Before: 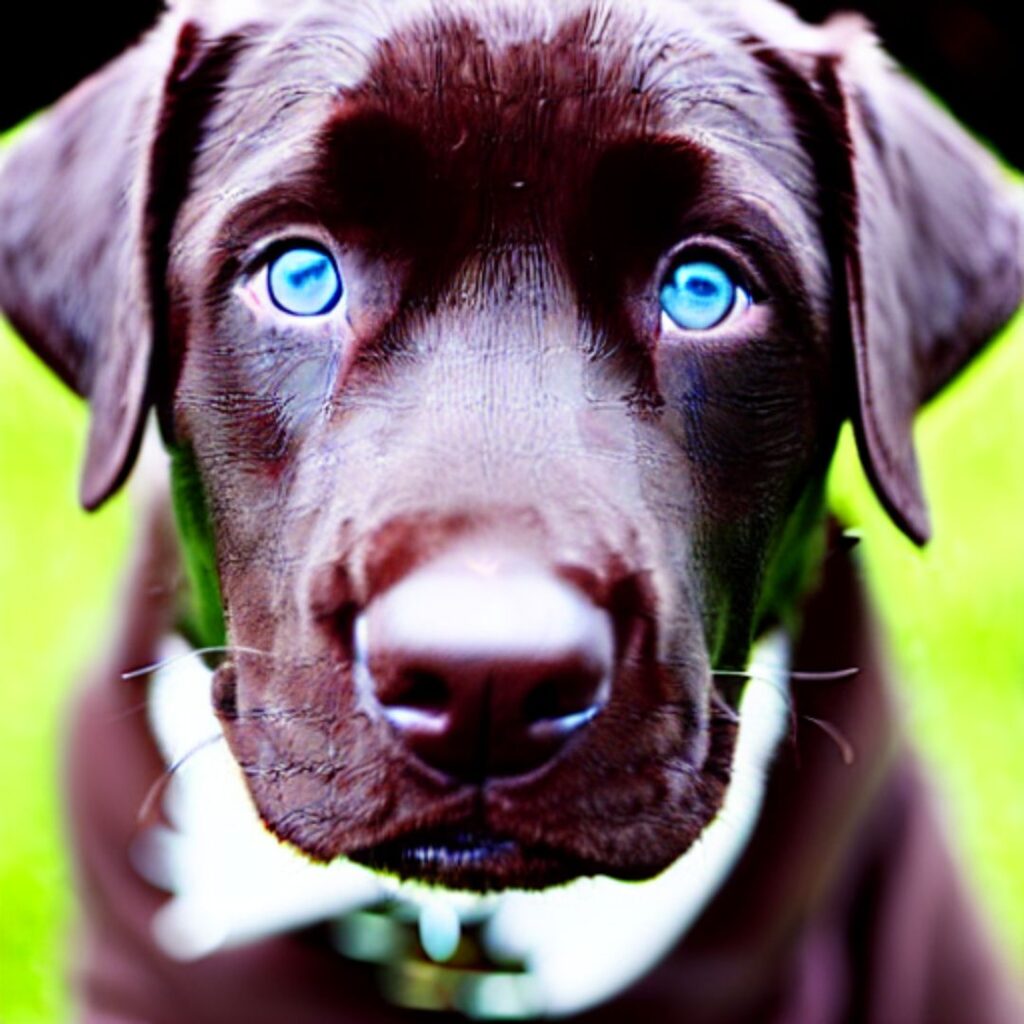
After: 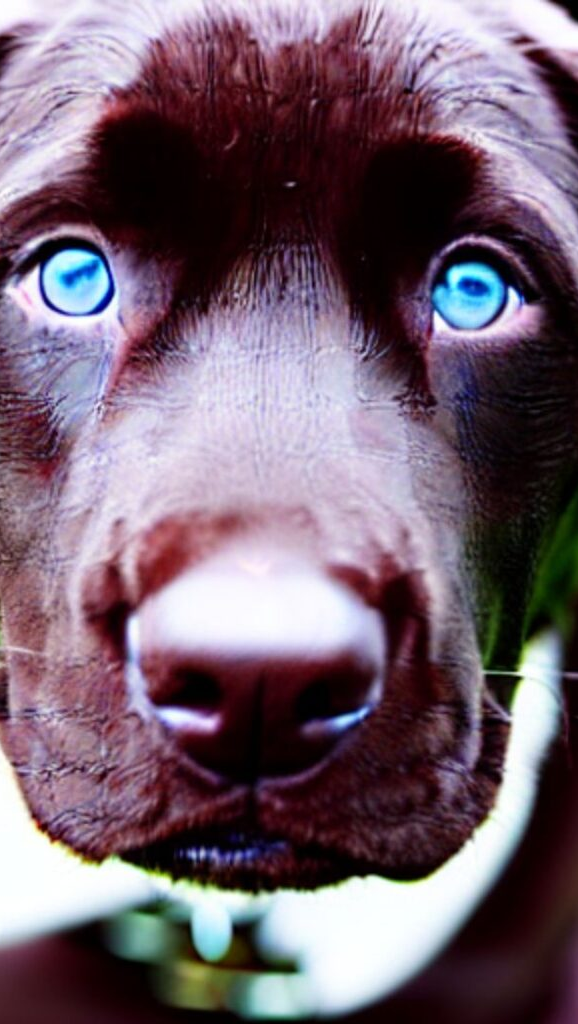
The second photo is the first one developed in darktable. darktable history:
crop and rotate: left 22.357%, right 21.123%
